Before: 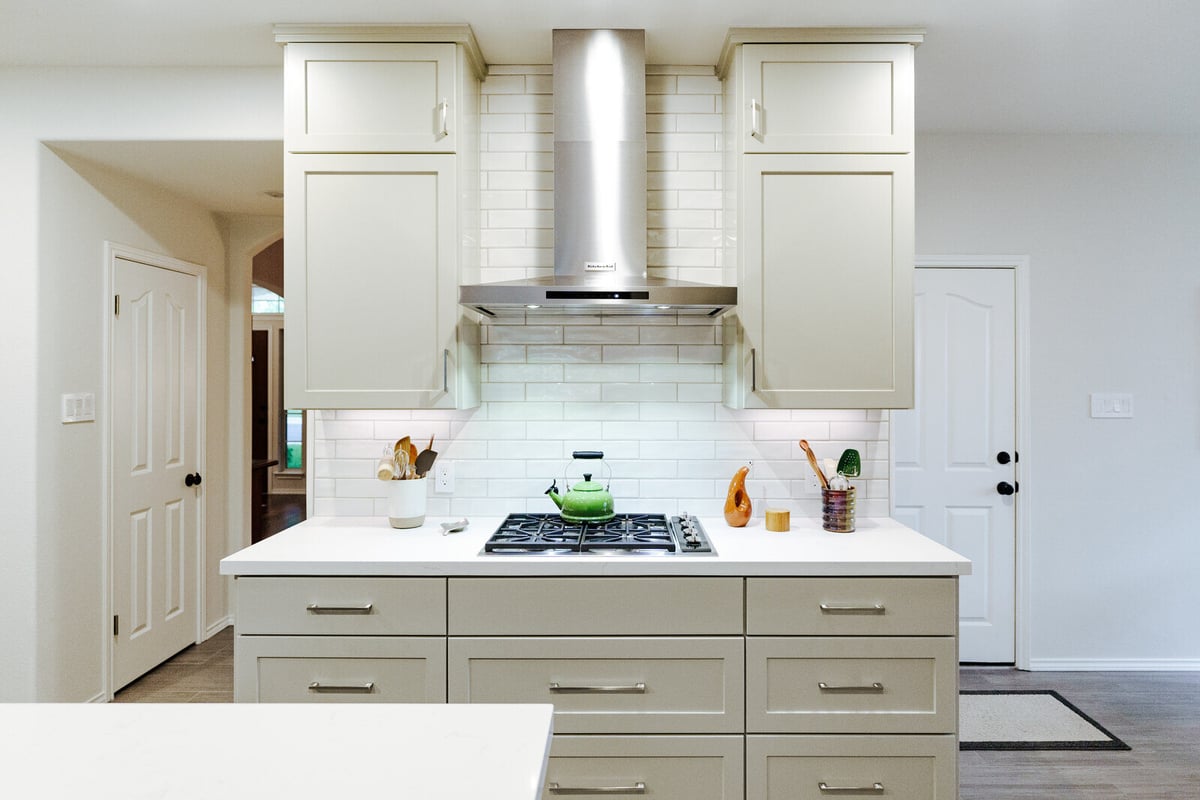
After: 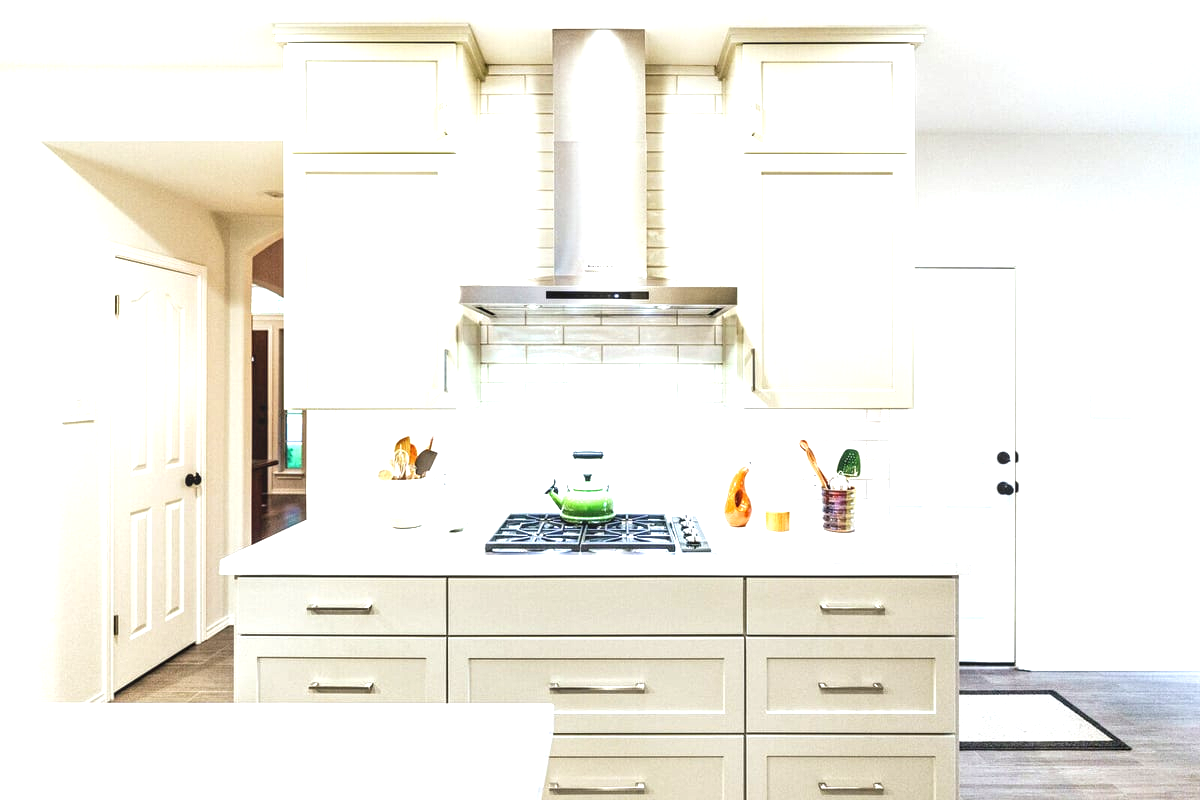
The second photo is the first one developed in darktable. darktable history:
local contrast: on, module defaults
exposure: black level correction 0, exposure 1.2 EV, compensate highlight preservation false
